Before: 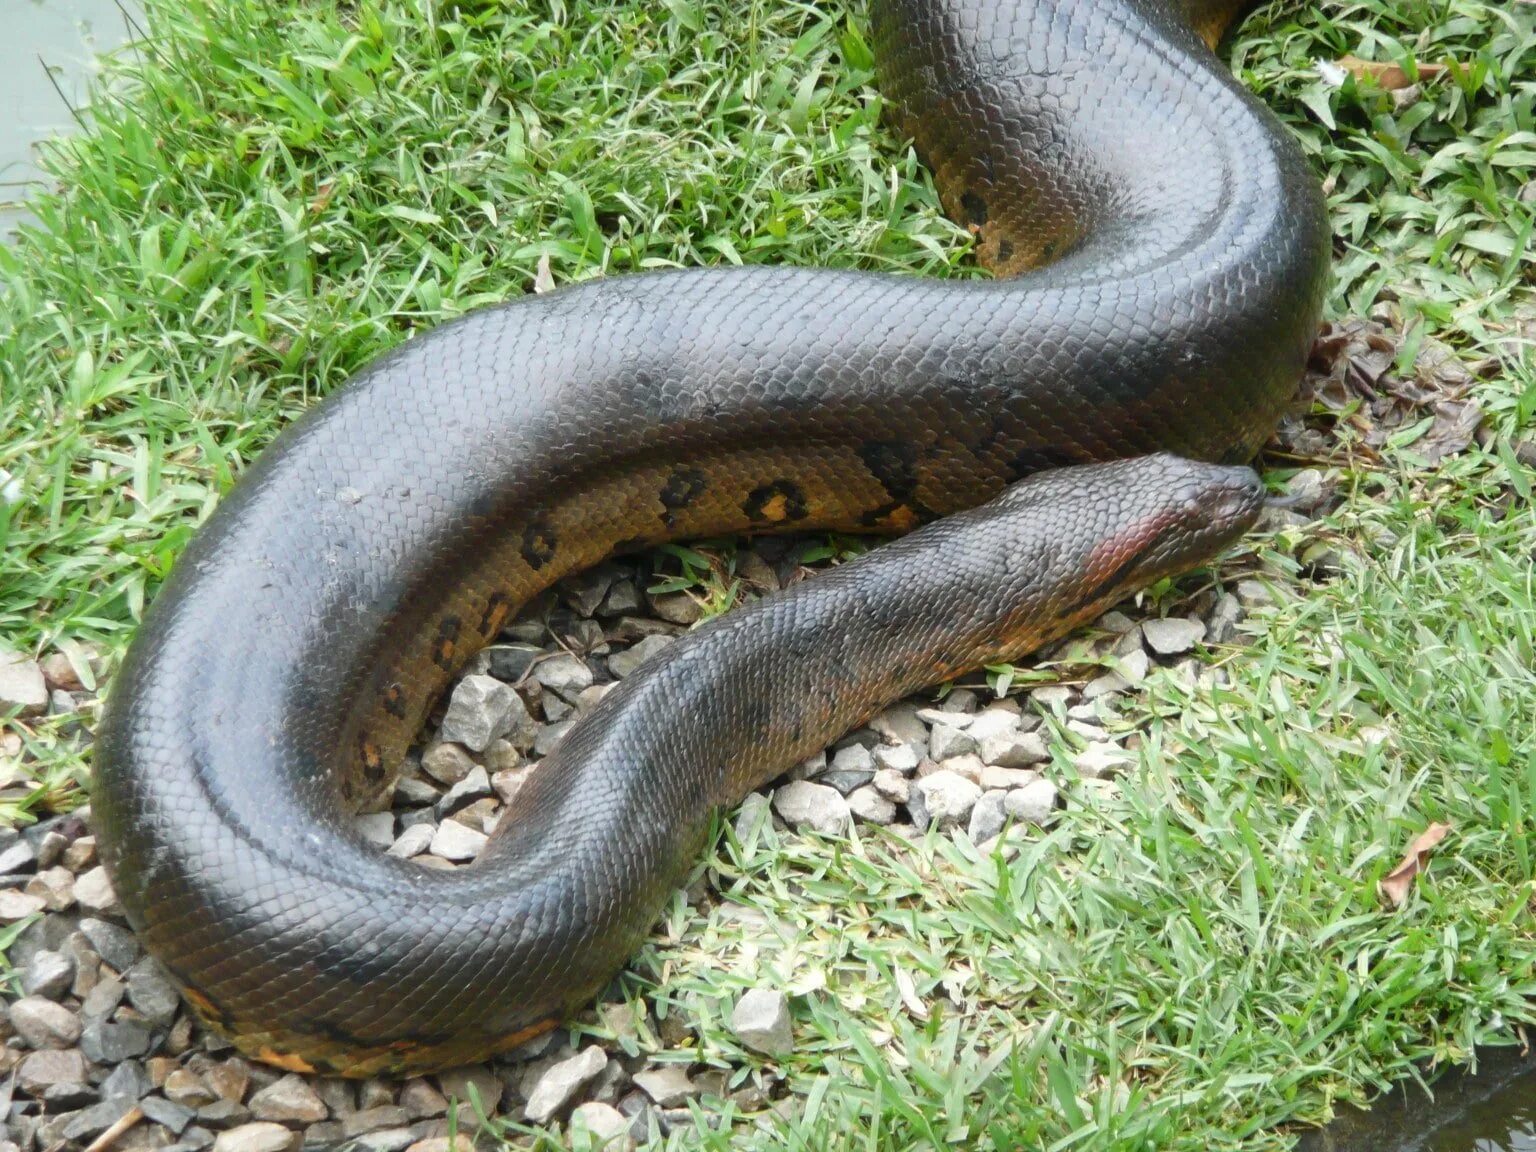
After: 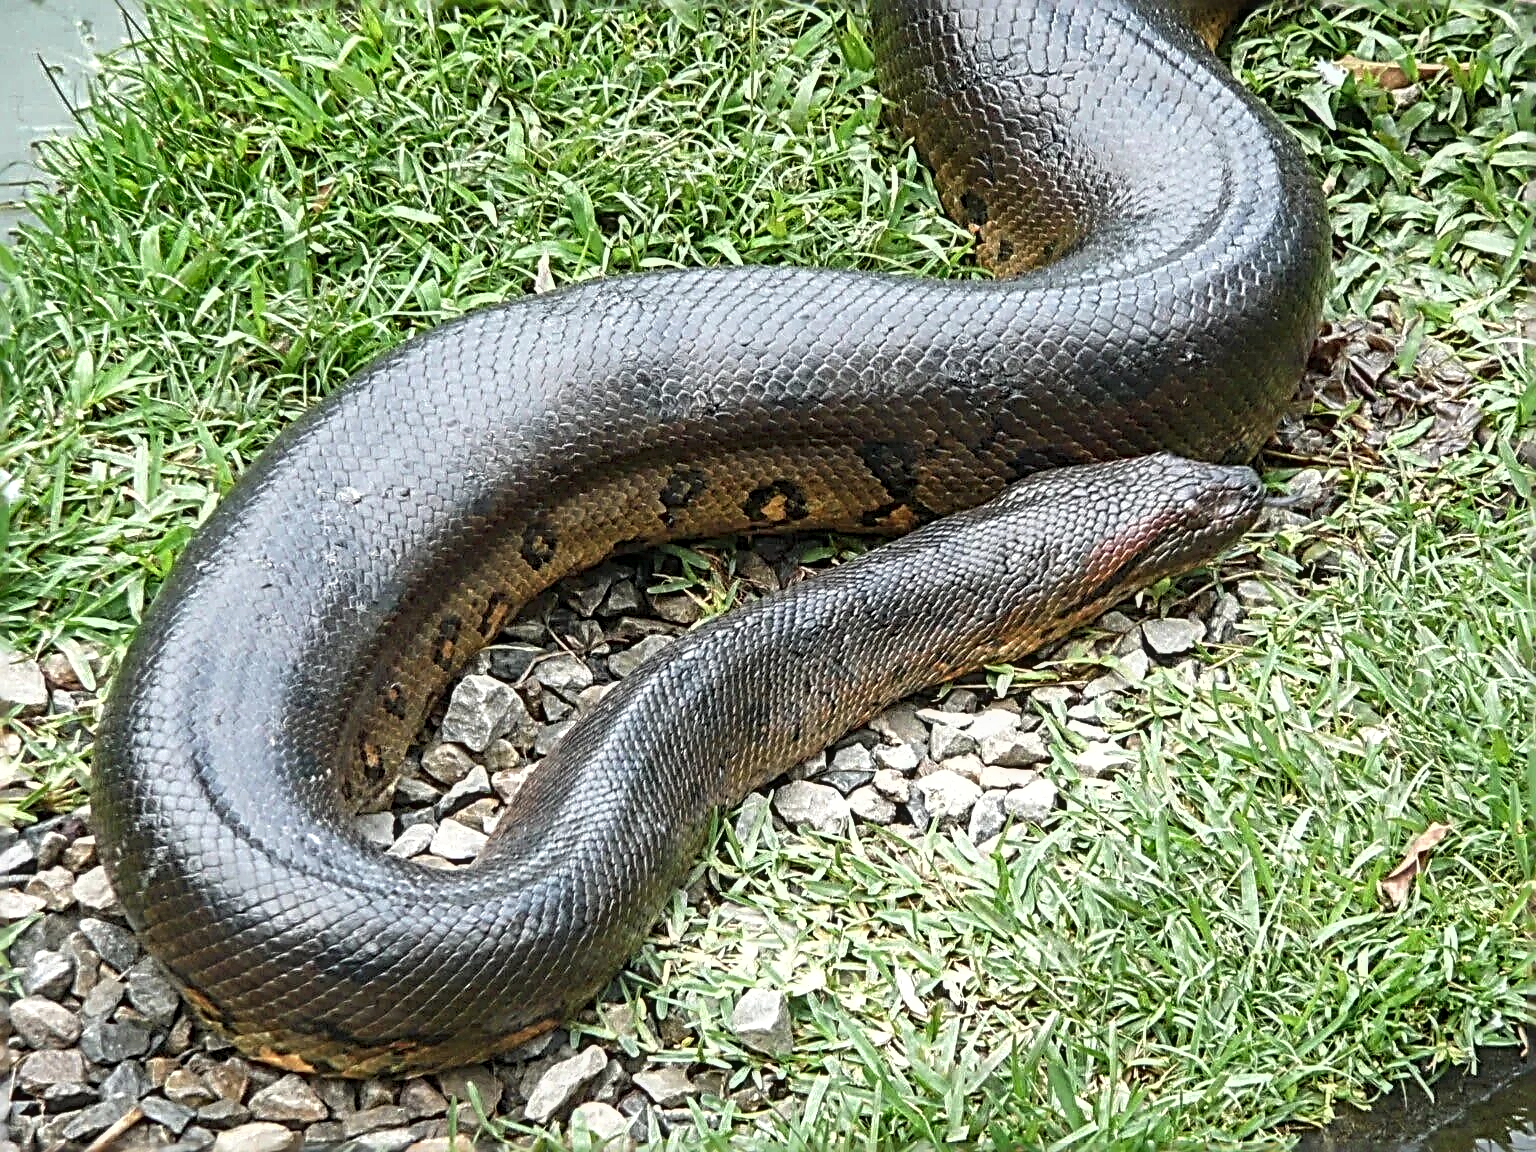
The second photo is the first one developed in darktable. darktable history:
sharpen: radius 3.202, amount 1.747
contrast brightness saturation: saturation -0.063
shadows and highlights: radius 169.12, shadows 27.86, white point adjustment 3.06, highlights -68.01, highlights color adjustment 41.13%, soften with gaussian
local contrast: on, module defaults
